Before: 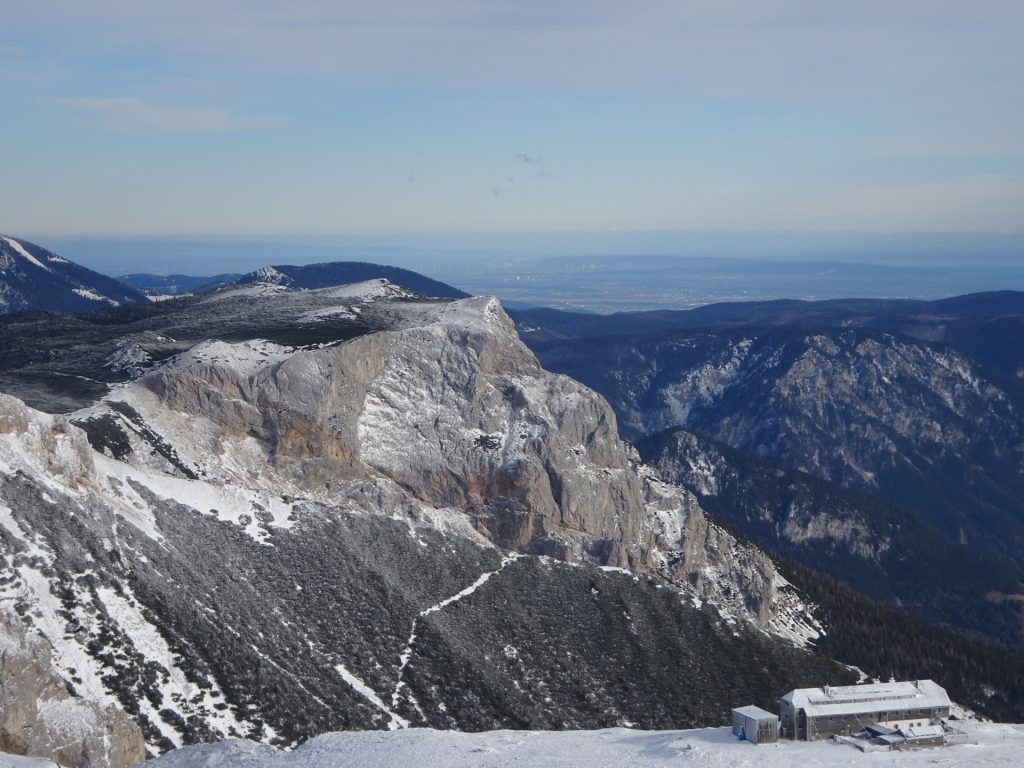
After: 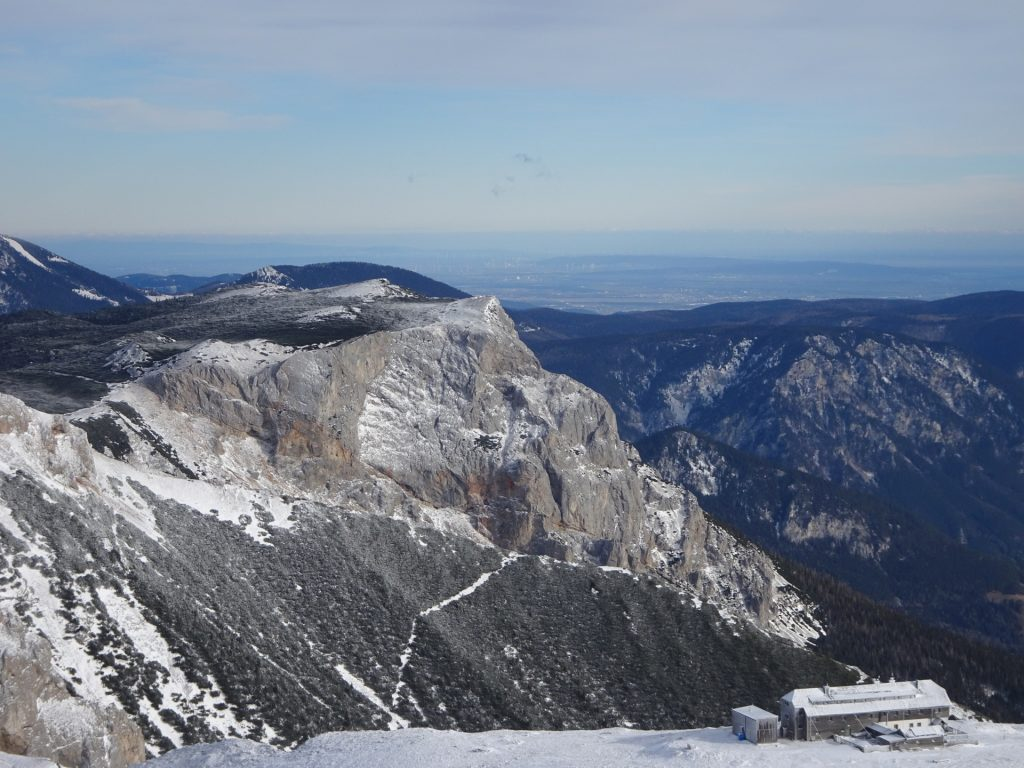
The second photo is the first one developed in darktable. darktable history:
exposure: exposure 0.086 EV, compensate highlight preservation false
